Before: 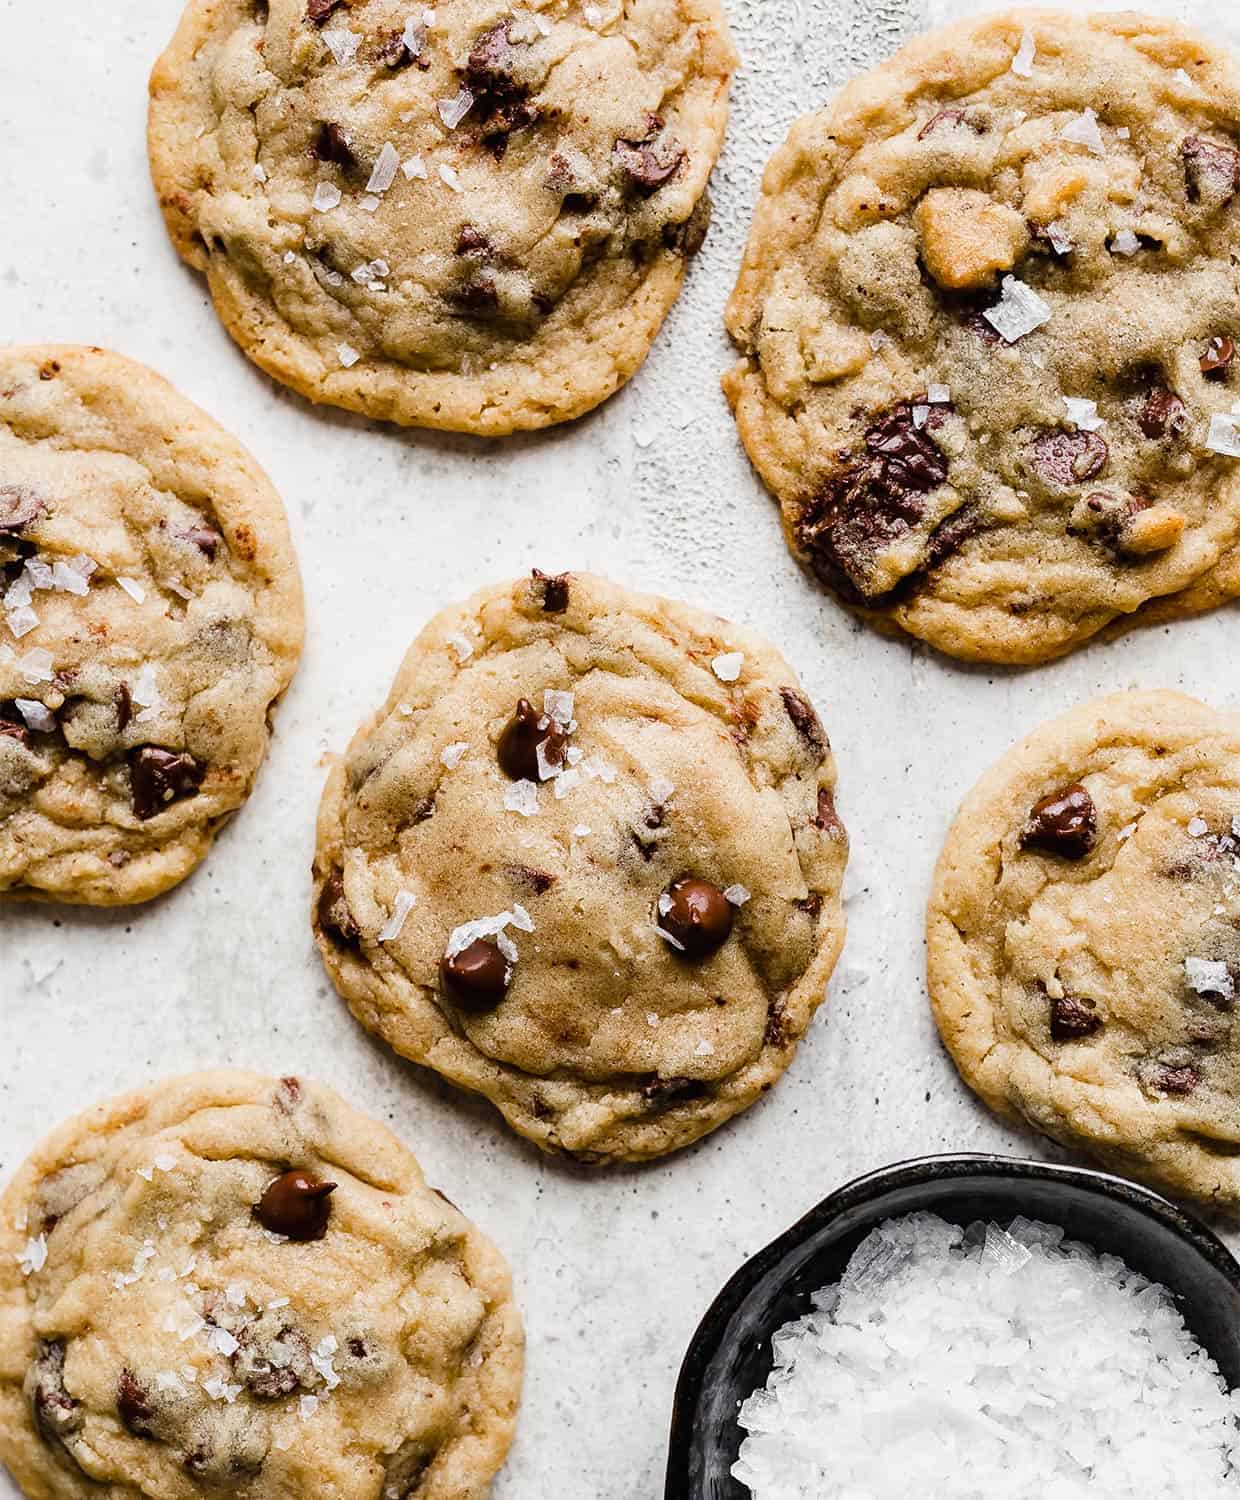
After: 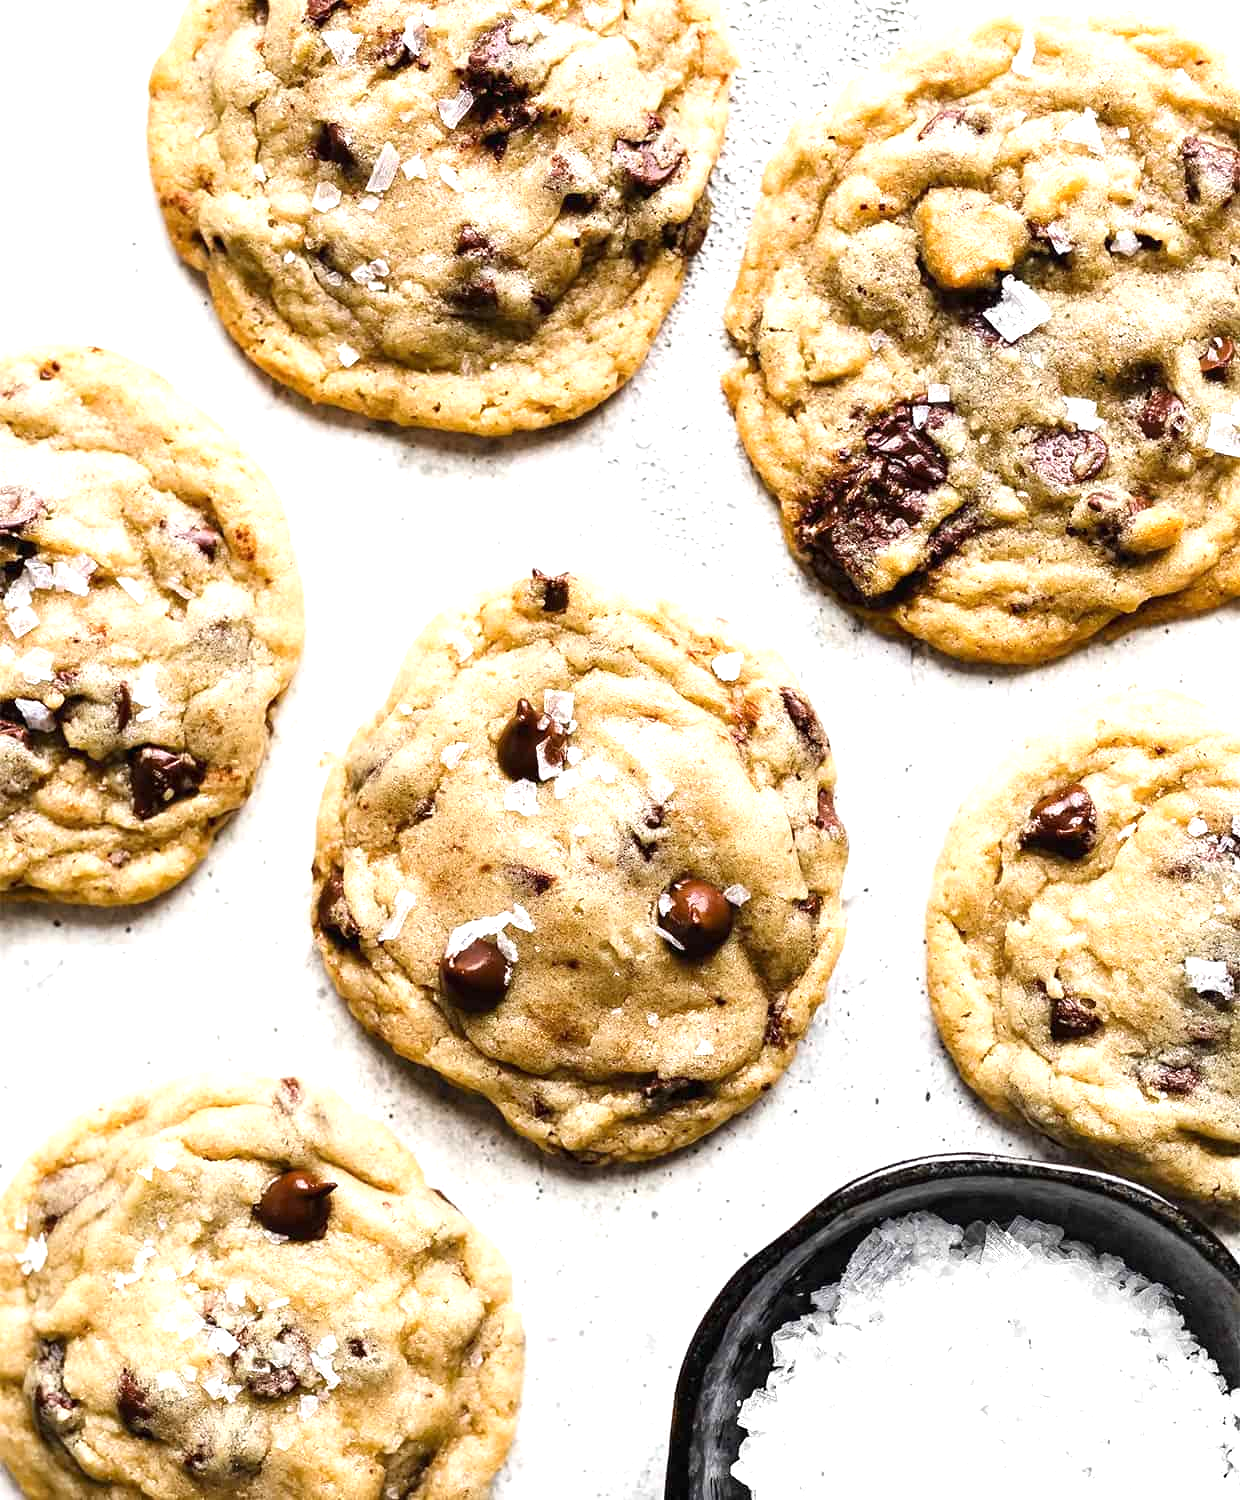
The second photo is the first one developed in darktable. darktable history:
exposure: exposure 0.775 EV, compensate exposure bias true, compensate highlight preservation false
